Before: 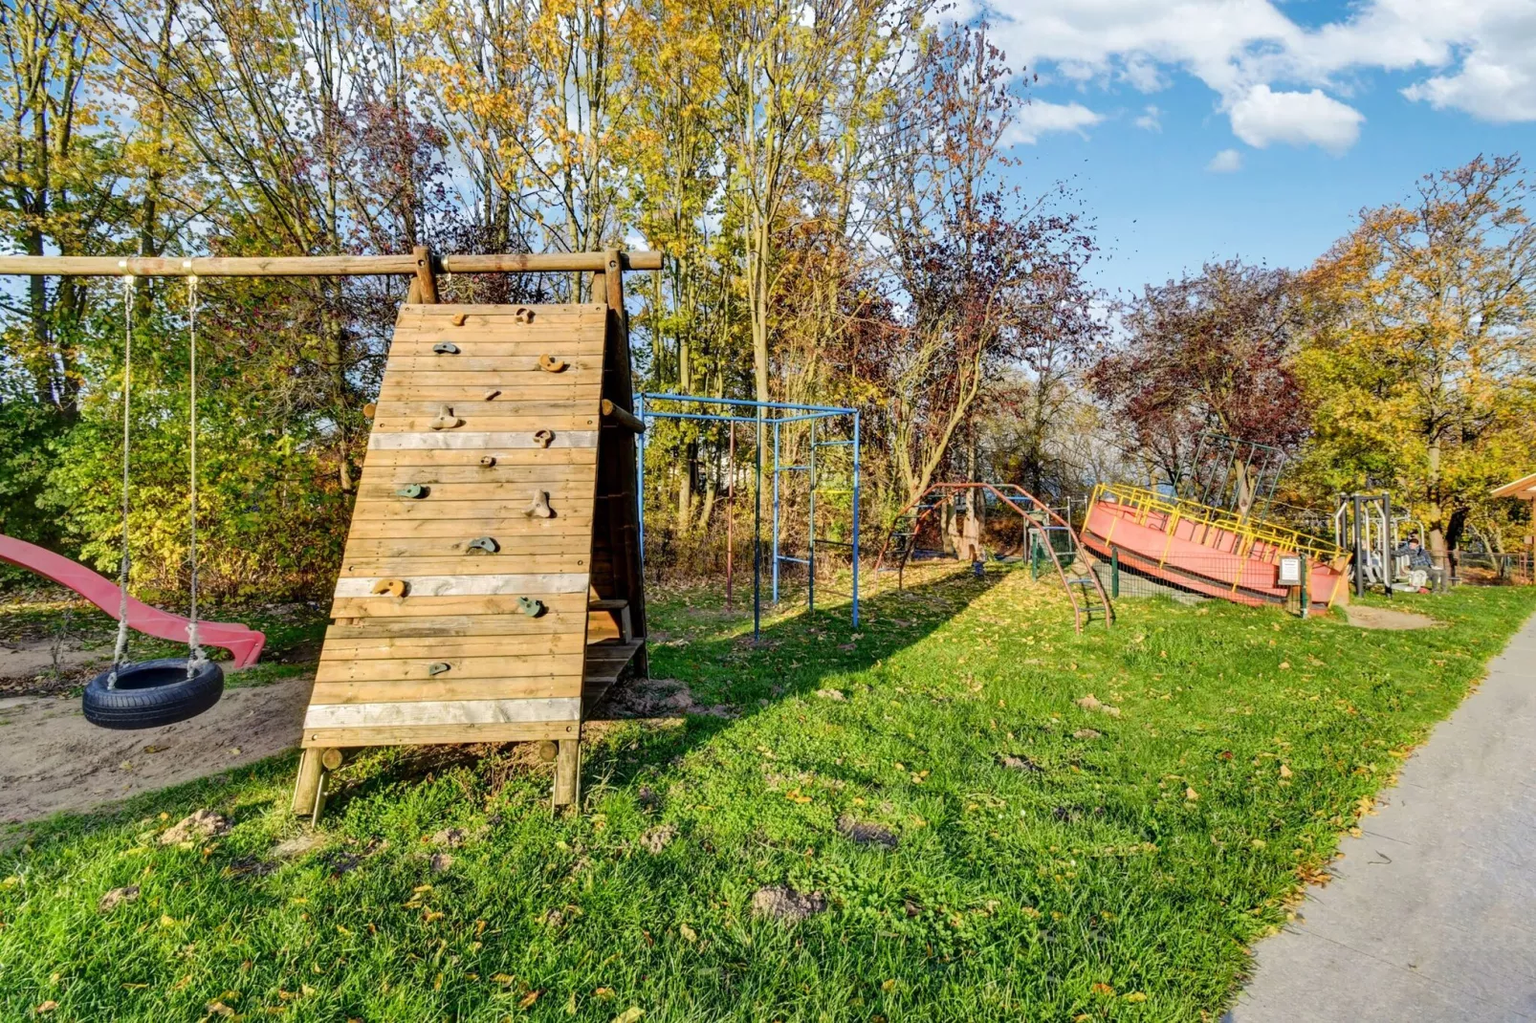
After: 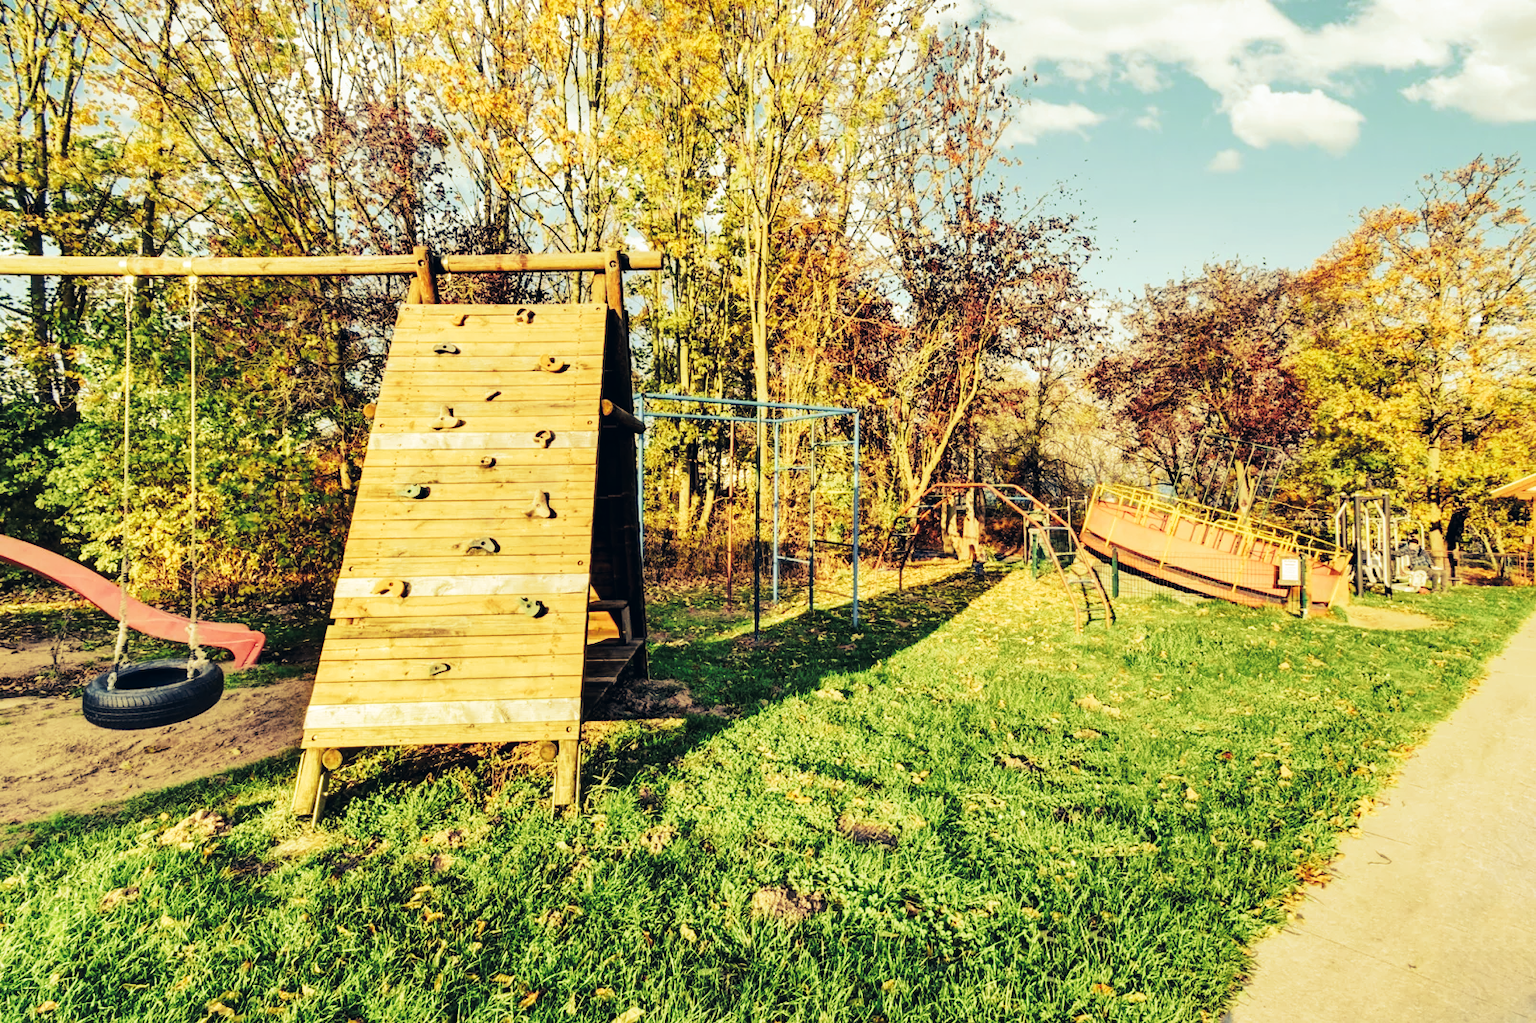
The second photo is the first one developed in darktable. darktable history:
tone curve: curves: ch0 [(0, 0) (0.003, 0.005) (0.011, 0.011) (0.025, 0.02) (0.044, 0.03) (0.069, 0.041) (0.1, 0.062) (0.136, 0.089) (0.177, 0.135) (0.224, 0.189) (0.277, 0.259) (0.335, 0.373) (0.399, 0.499) (0.468, 0.622) (0.543, 0.724) (0.623, 0.807) (0.709, 0.868) (0.801, 0.916) (0.898, 0.964) (1, 1)], preserve colors none
color look up table: target L [92.64, 93.06, 92.28, 98.15, 97.6, 83.73, 80.73, 74.56, 73.63, 65.44, 57.03, 45.18, 42.54, 39.79, 10.4, 200.27, 100.97, 83.34, 83.8, 72.29, 71.34, 62.53, 56.91, 55.98, 58.57, 51.13, 27.92, 18.52, 91.65, 76.35, 74.03, 66.28, 63.4, 66.53, 60.87, 72.9, 46.98, 49.1, 39.06, 30.09, 36.27, 11.84, 95.85, 92.95, 71.65, 77.17, 67.58, 49.26, 32.49], target a [-9.309, -6.947, -11.23, -22.96, -25.74, -5.898, -27.63, -60.87, -33.68, -40.45, -11.32, -30.41, -22.84, -3.754, -6.319, 0, 0, 0.893, -8.636, 17.43, 4.346, 27.73, 13.59, 24.26, 35.84, 9.284, 24.95, 9.413, 0.612, 0.302, 16.05, 33.03, 10.72, 16.88, -4.492, 18.87, 40.11, 16.17, 27.19, -3.63, 14.01, 7.378, -38.77, -38.27, -15.78, -40.64, -29.92, -24.1, -11.5], target b [49.34, 38.78, 52.51, 32.16, 55.14, 58.21, 64.6, 56.18, 48.85, 40.48, 40.35, 26.86, 14.3, 25.27, 1.873, 0, -0.001, 45.18, 71.64, 52.01, 56.83, 29.16, 33.26, 43.59, 33.83, 19.04, 18.89, 1.658, 10.99, 35.01, -4.675, 18.48, 20.27, 17.98, -10.46, 11.72, 15.57, 4.253, 5.934, -9.975, -16.17, -16.29, 4.097, 1.341, -12.26, 33.57, 8.898, 12.41, -2.077], num patches 49
